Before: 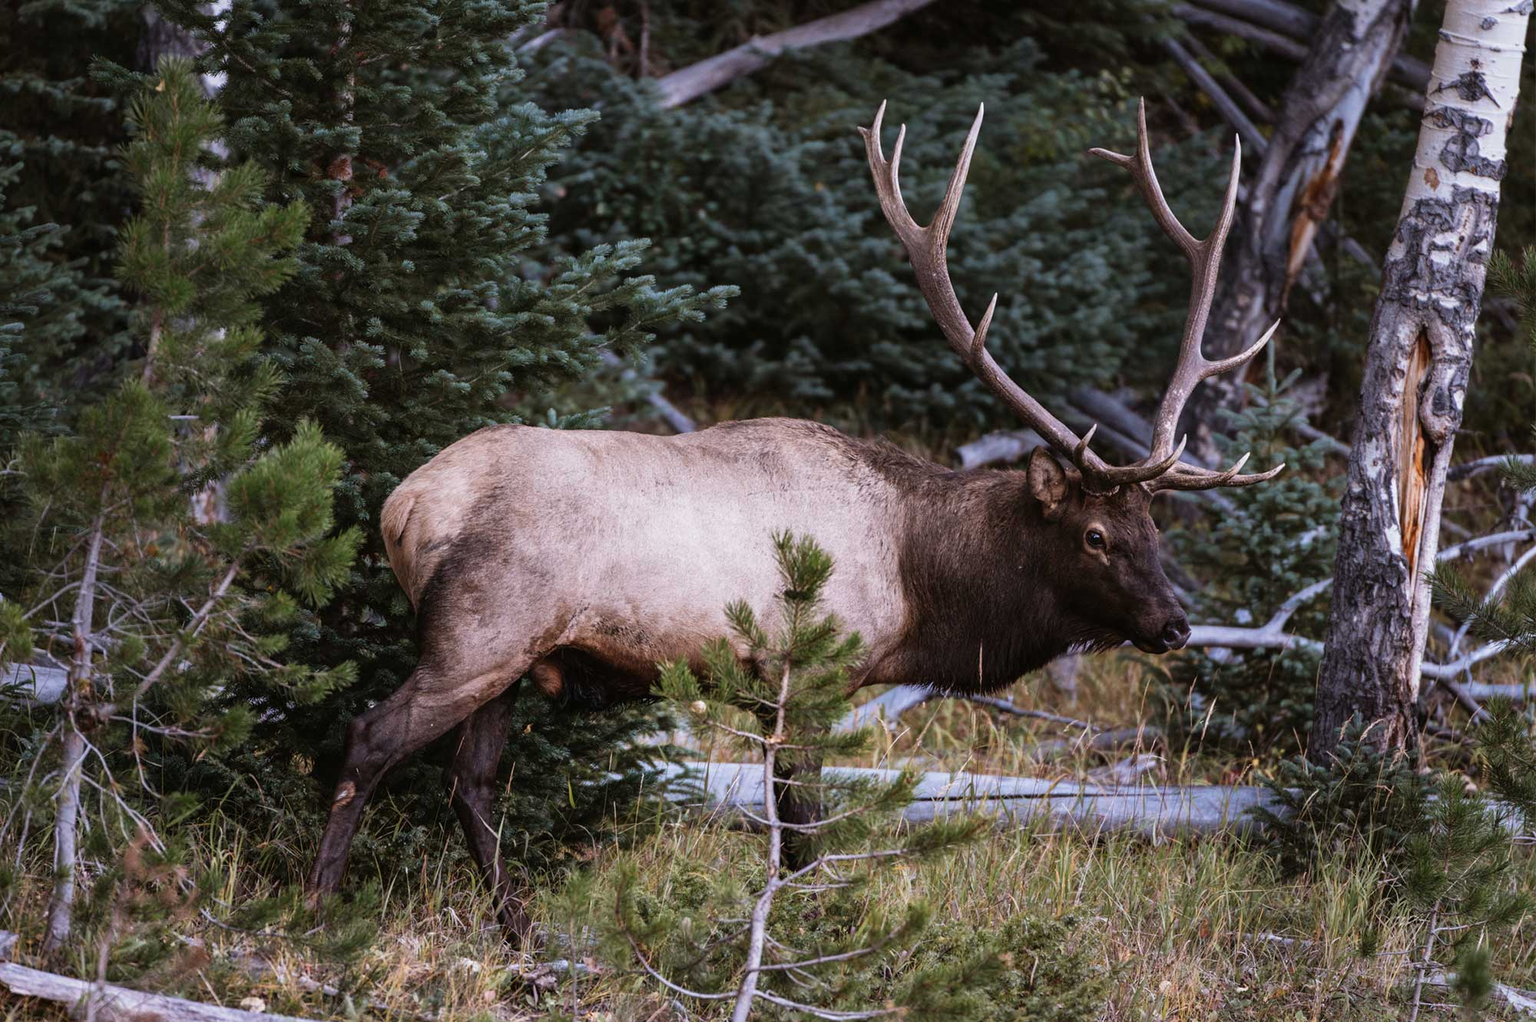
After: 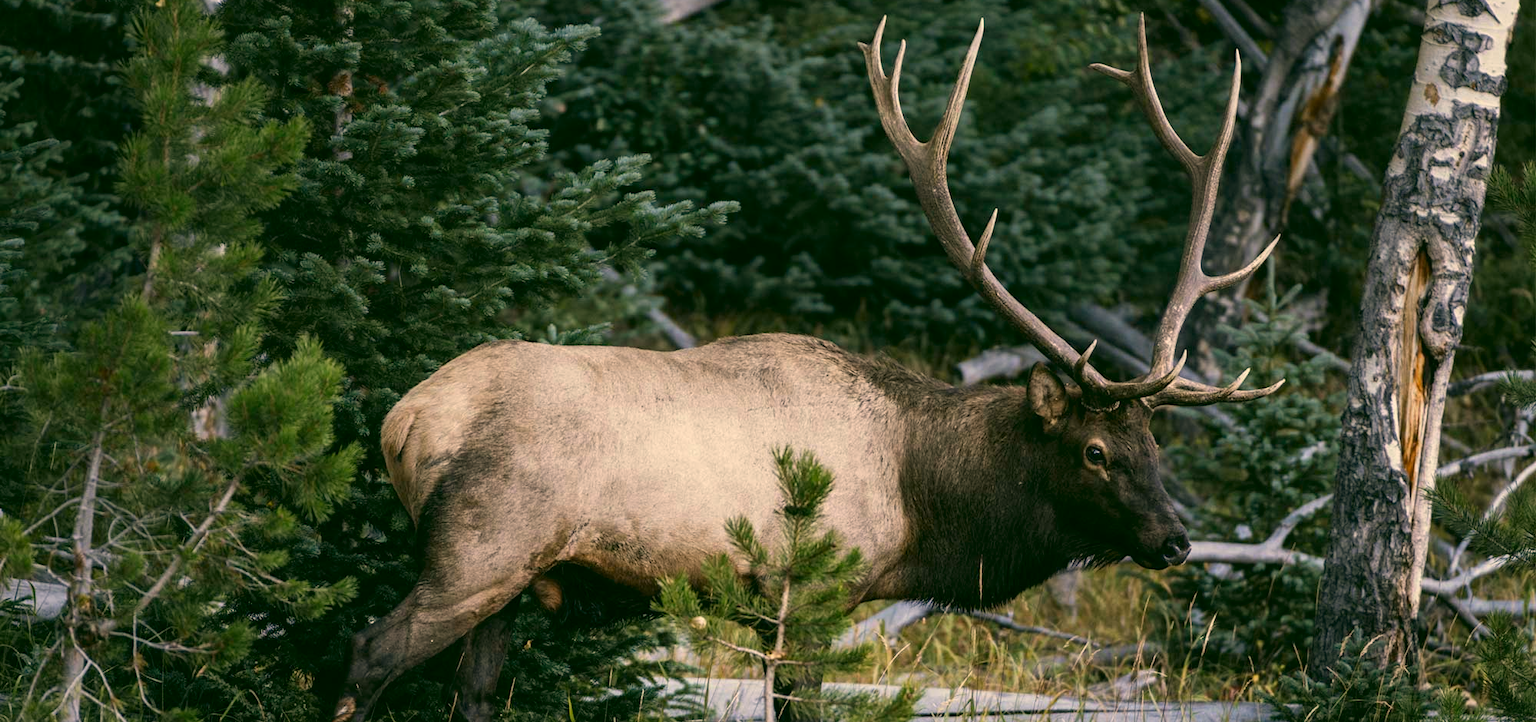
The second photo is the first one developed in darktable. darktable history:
crop and rotate: top 8.293%, bottom 20.996%
color correction: highlights a* 5.3, highlights b* 24.26, shadows a* -15.58, shadows b* 4.02
